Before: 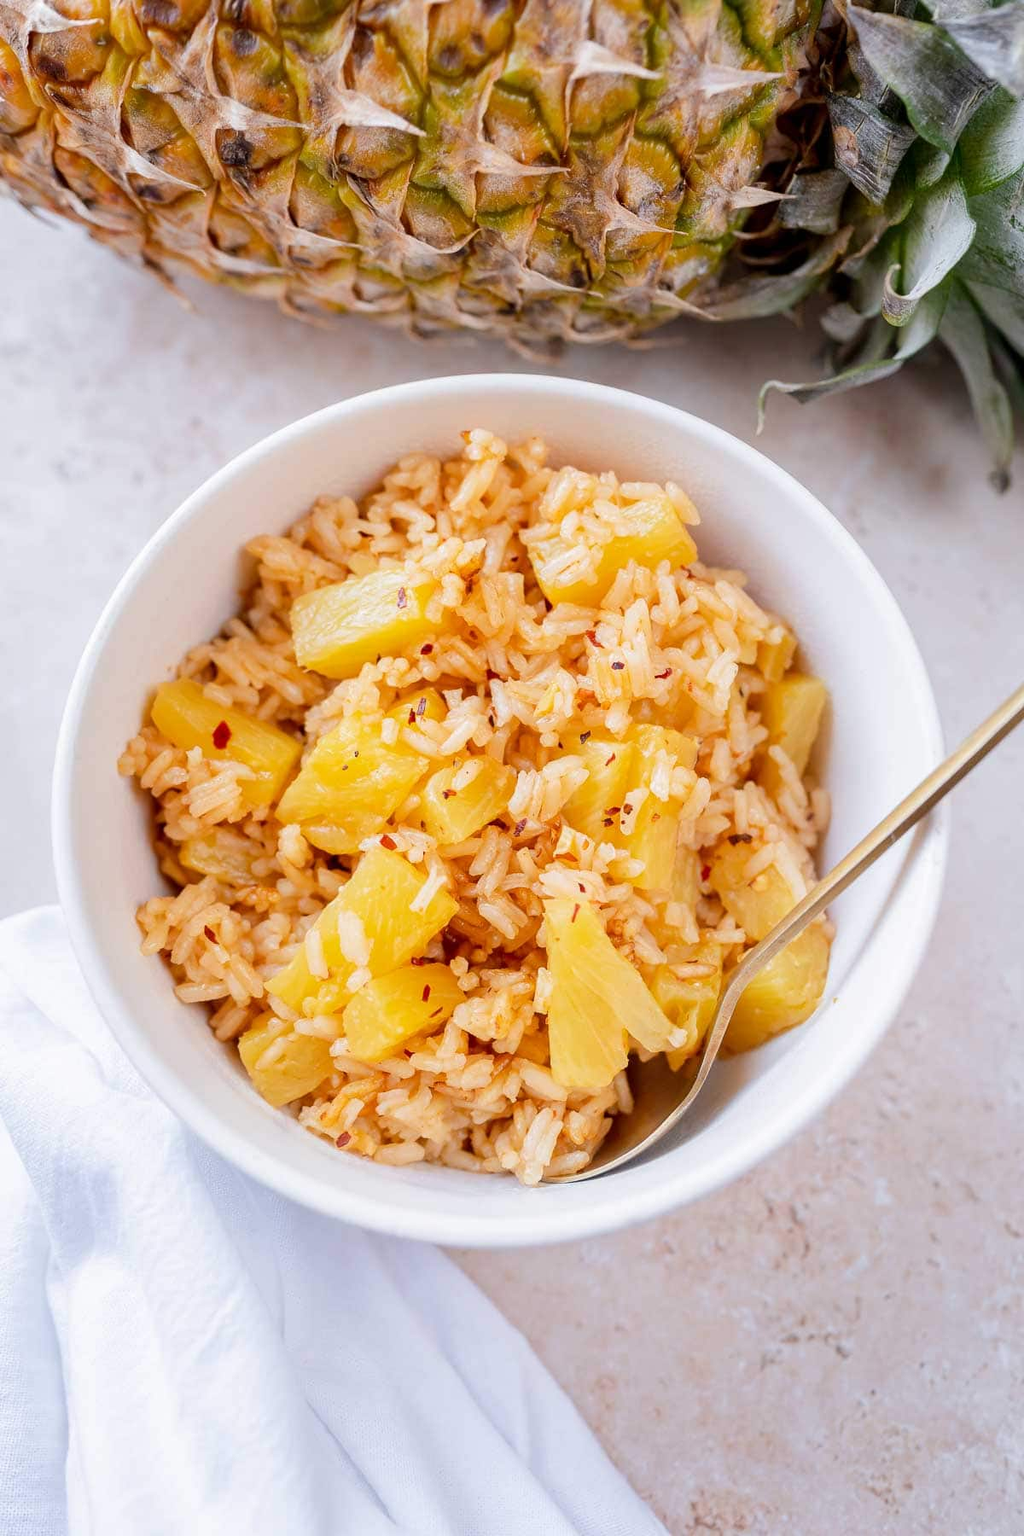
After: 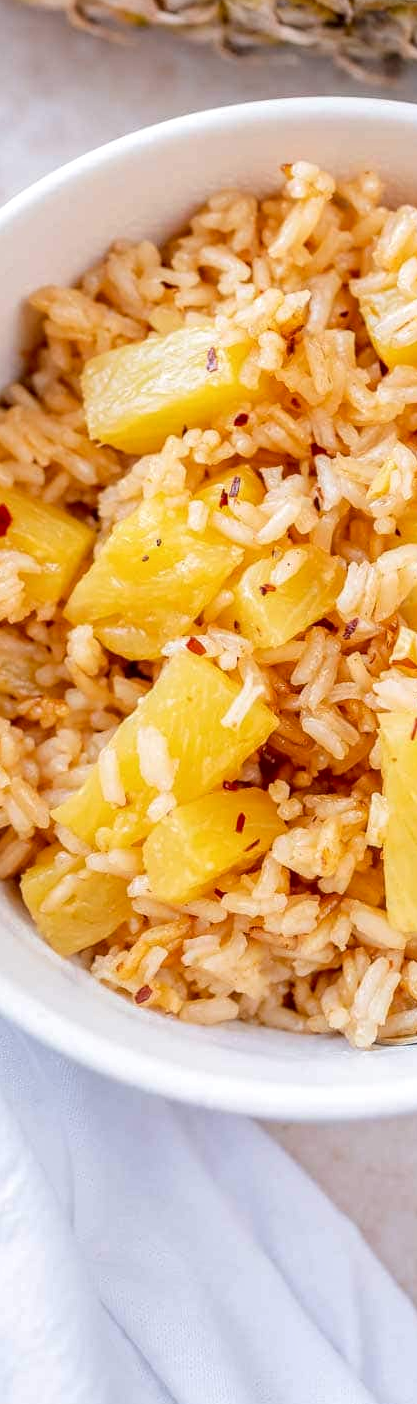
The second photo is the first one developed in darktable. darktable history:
crop and rotate: left 21.626%, top 18.988%, right 43.588%, bottom 3.003%
exposure: compensate exposure bias true, compensate highlight preservation false
local contrast: detail 130%
